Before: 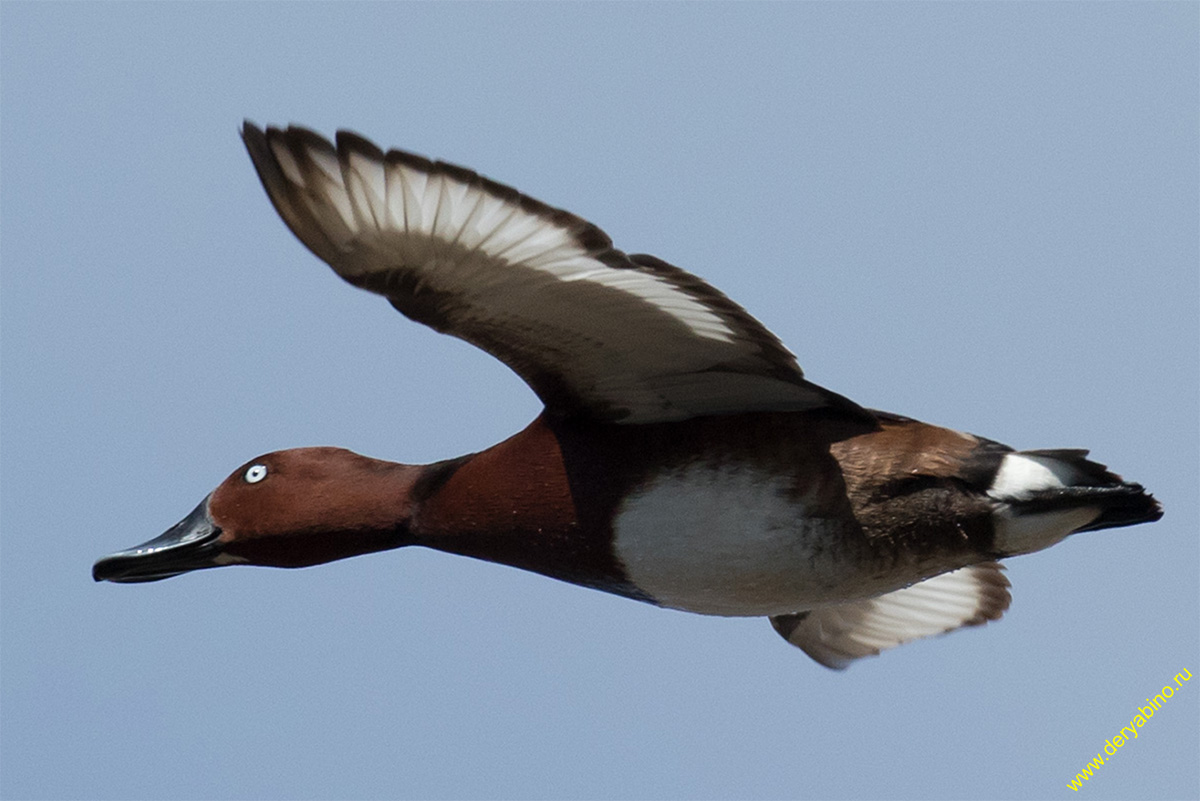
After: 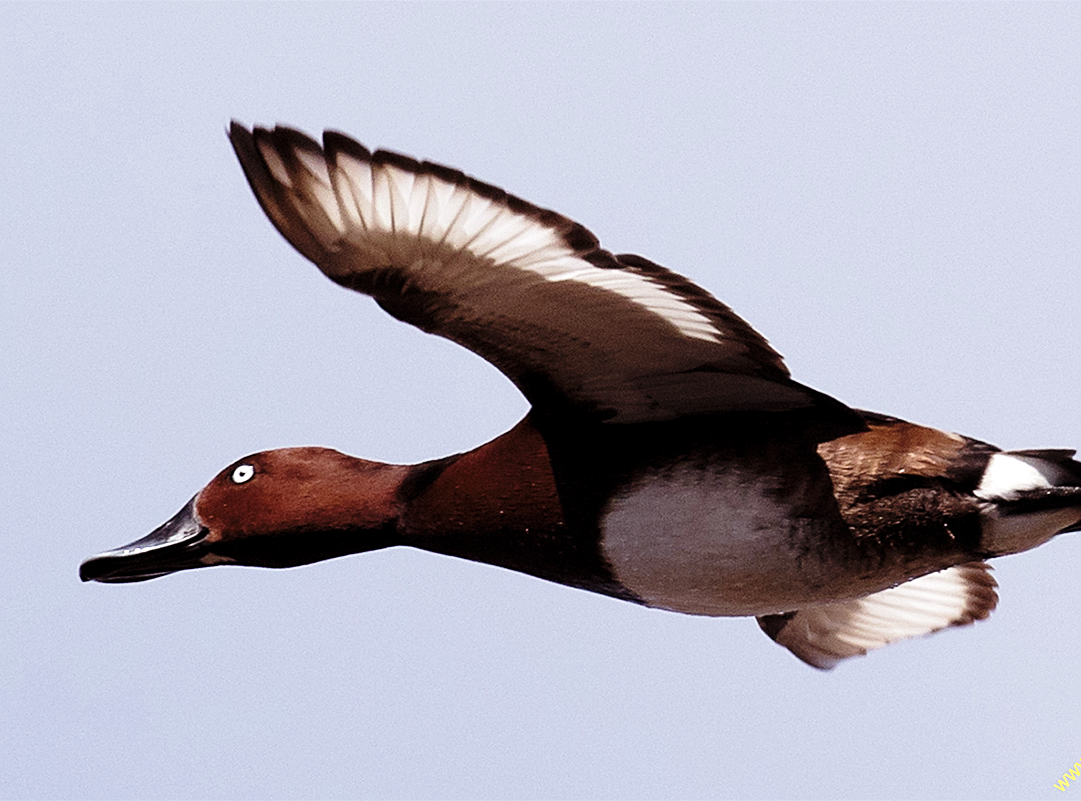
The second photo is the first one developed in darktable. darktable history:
crop and rotate: left 1.088%, right 8.807%
base curve: curves: ch0 [(0, 0) (0.028, 0.03) (0.121, 0.232) (0.46, 0.748) (0.859, 0.968) (1, 1)], preserve colors none
sharpen: on, module defaults
rgb levels: mode RGB, independent channels, levels [[0, 0.474, 1], [0, 0.5, 1], [0, 0.5, 1]]
levels: levels [0.029, 0.545, 0.971]
